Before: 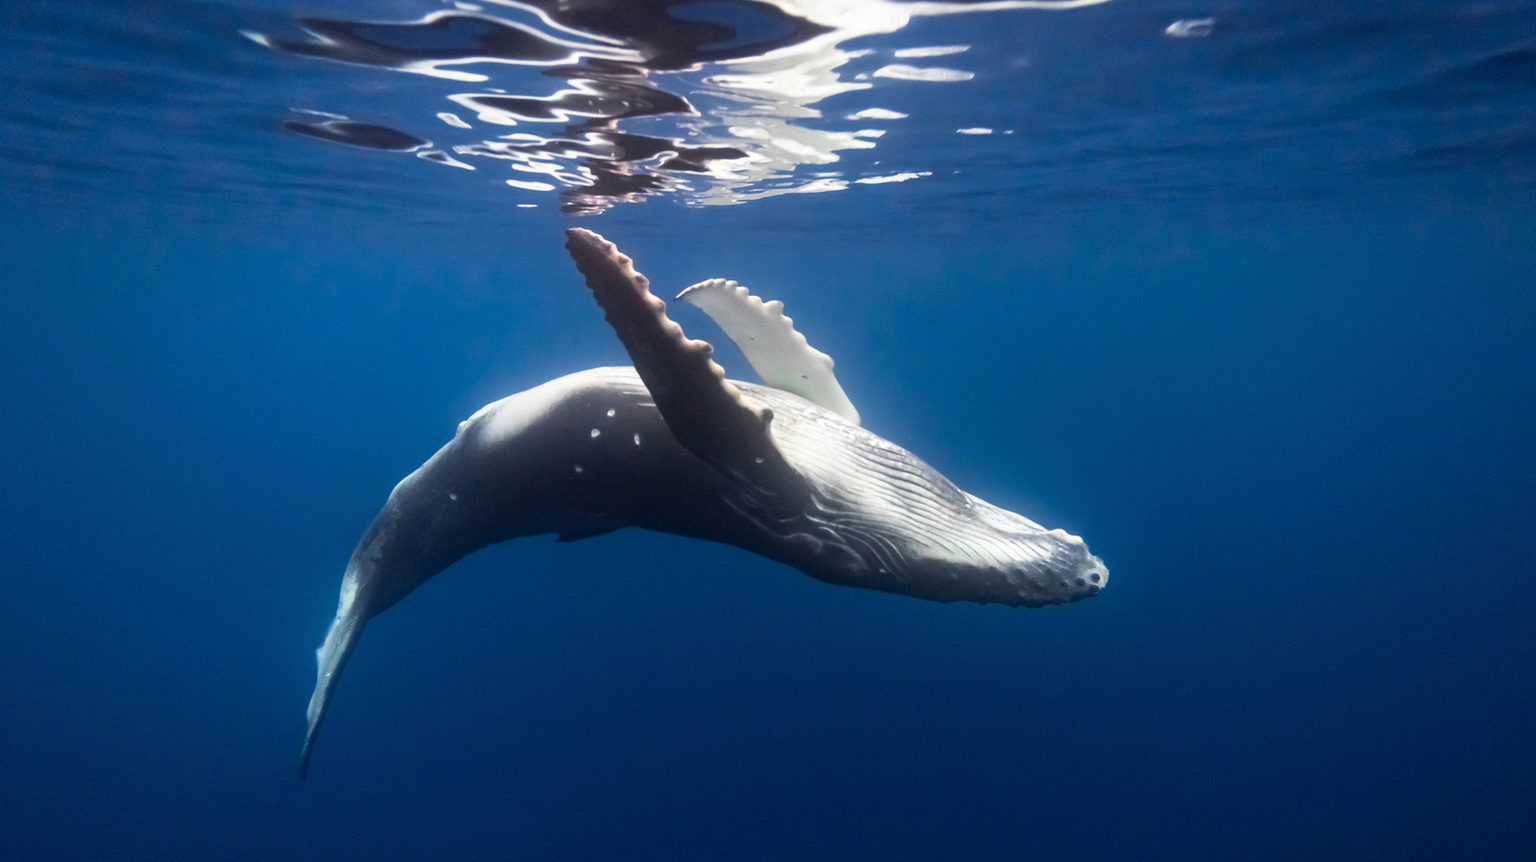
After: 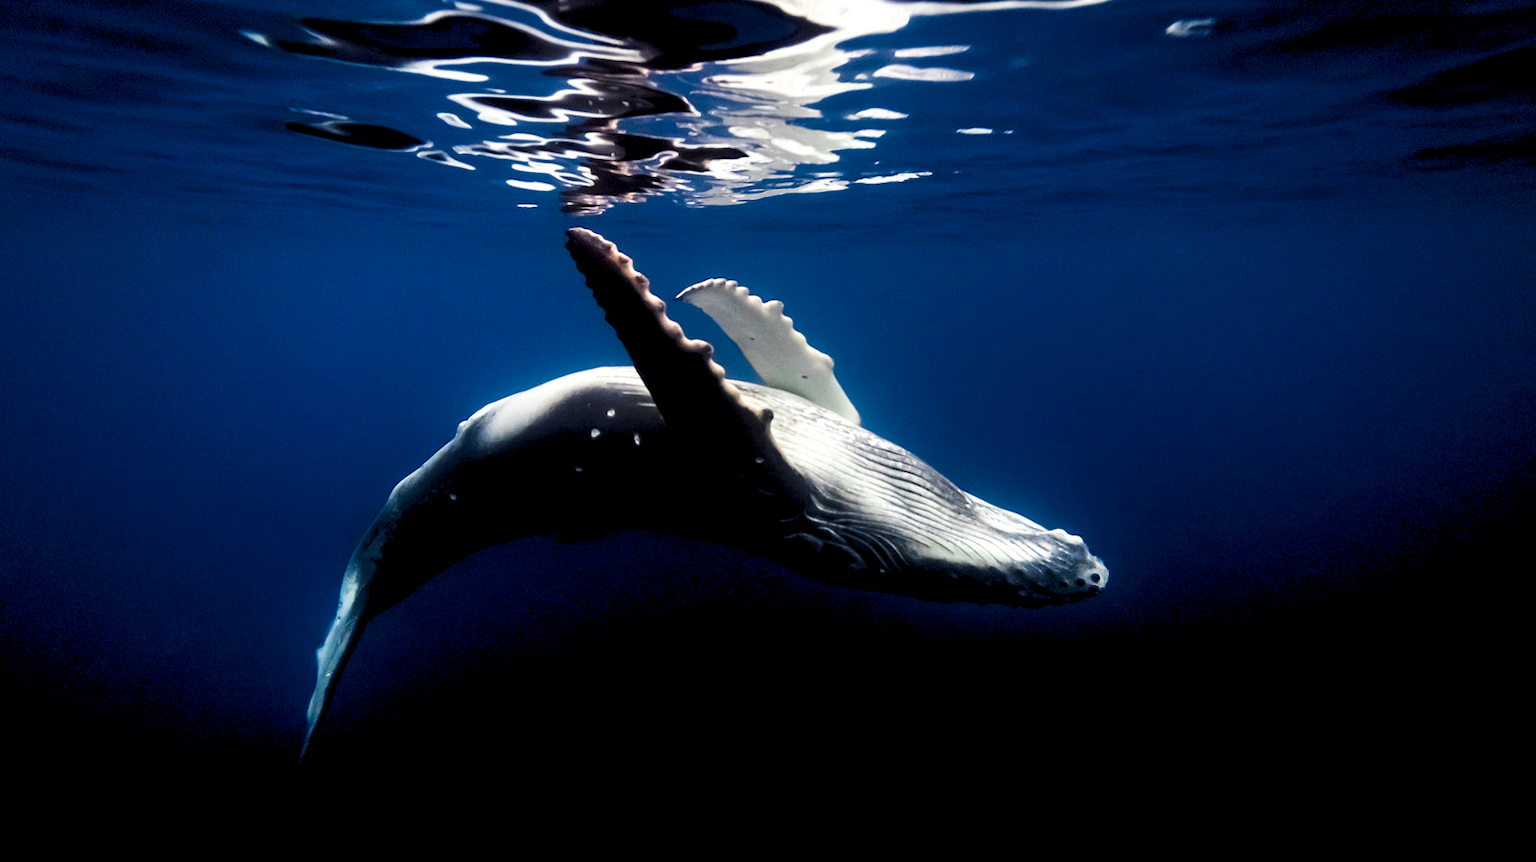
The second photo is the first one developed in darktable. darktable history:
rgb levels: levels [[0.029, 0.461, 0.922], [0, 0.5, 1], [0, 0.5, 1]]
haze removal: adaptive false
contrast brightness saturation: contrast 0.13, brightness -0.24, saturation 0.14
